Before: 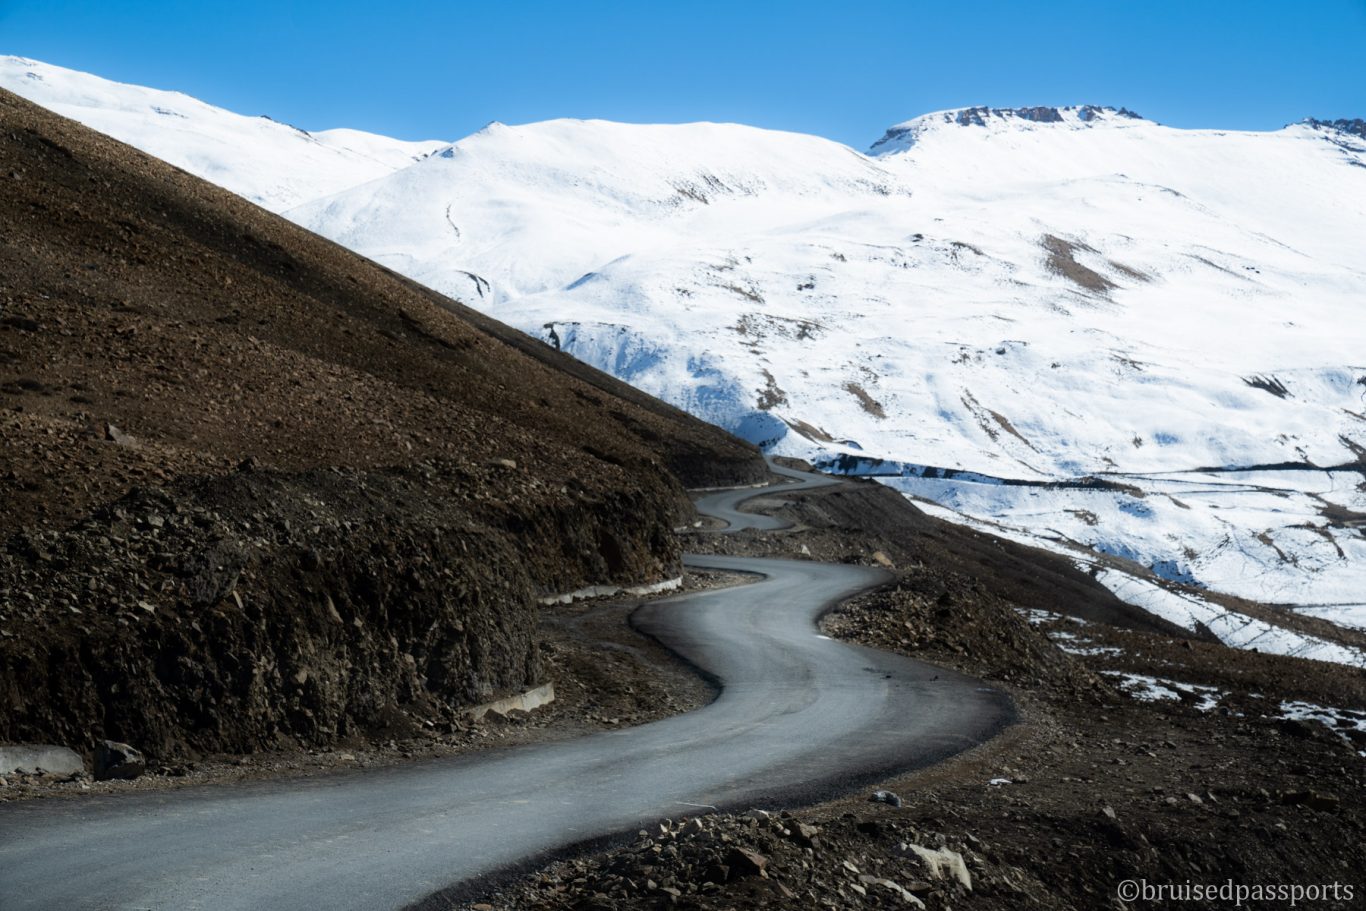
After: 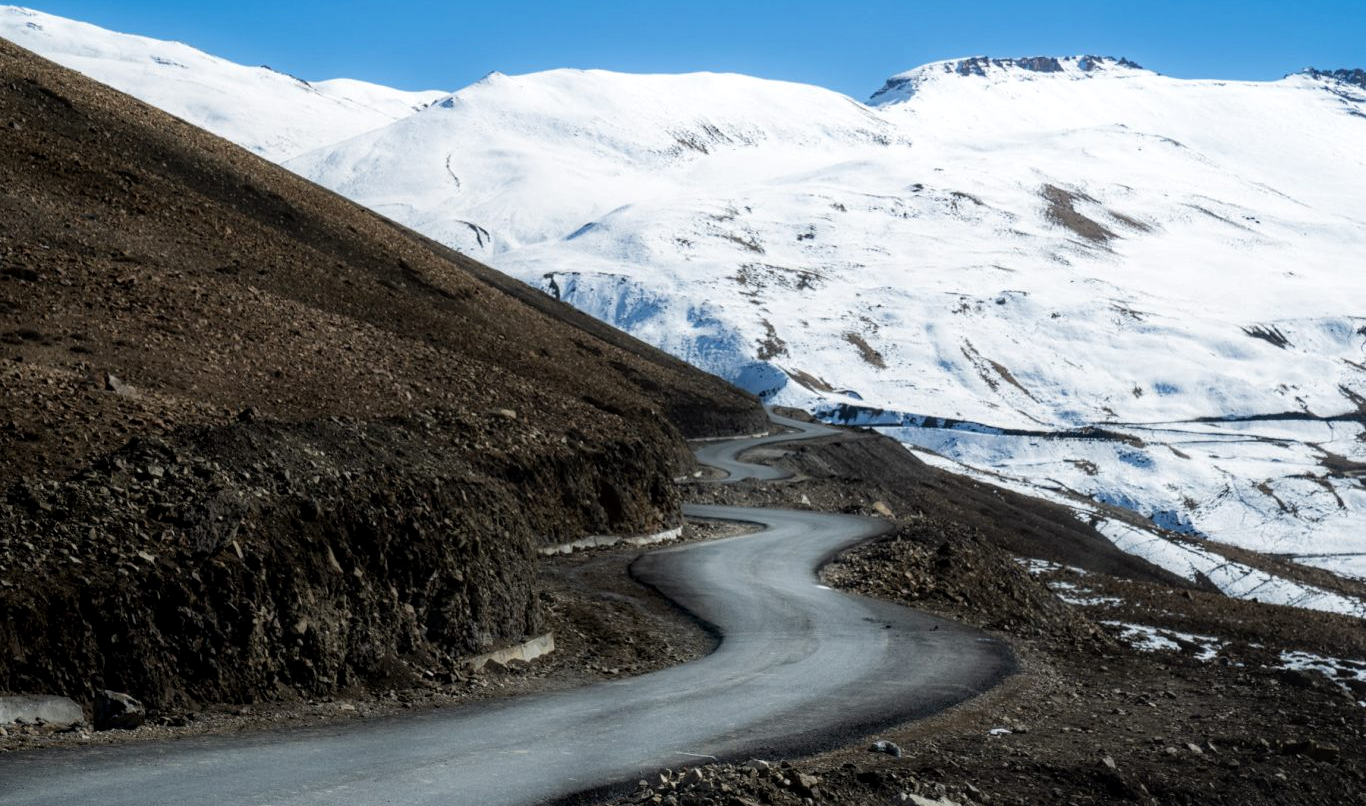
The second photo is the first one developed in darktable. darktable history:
crop and rotate: top 5.551%, bottom 5.92%
local contrast: on, module defaults
